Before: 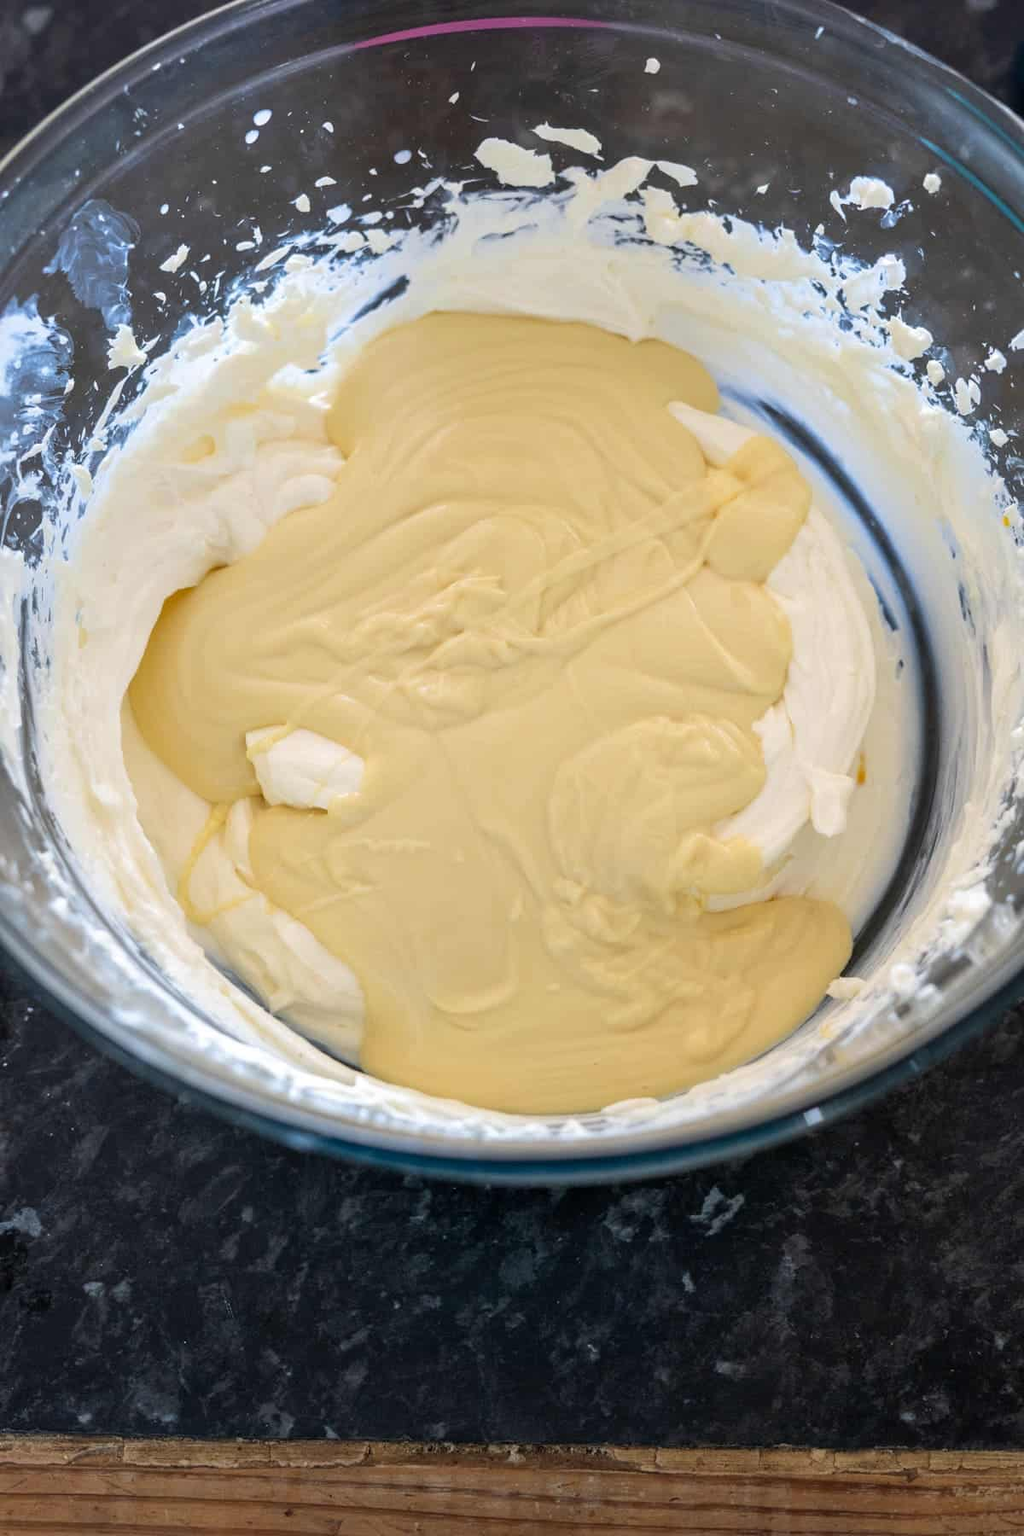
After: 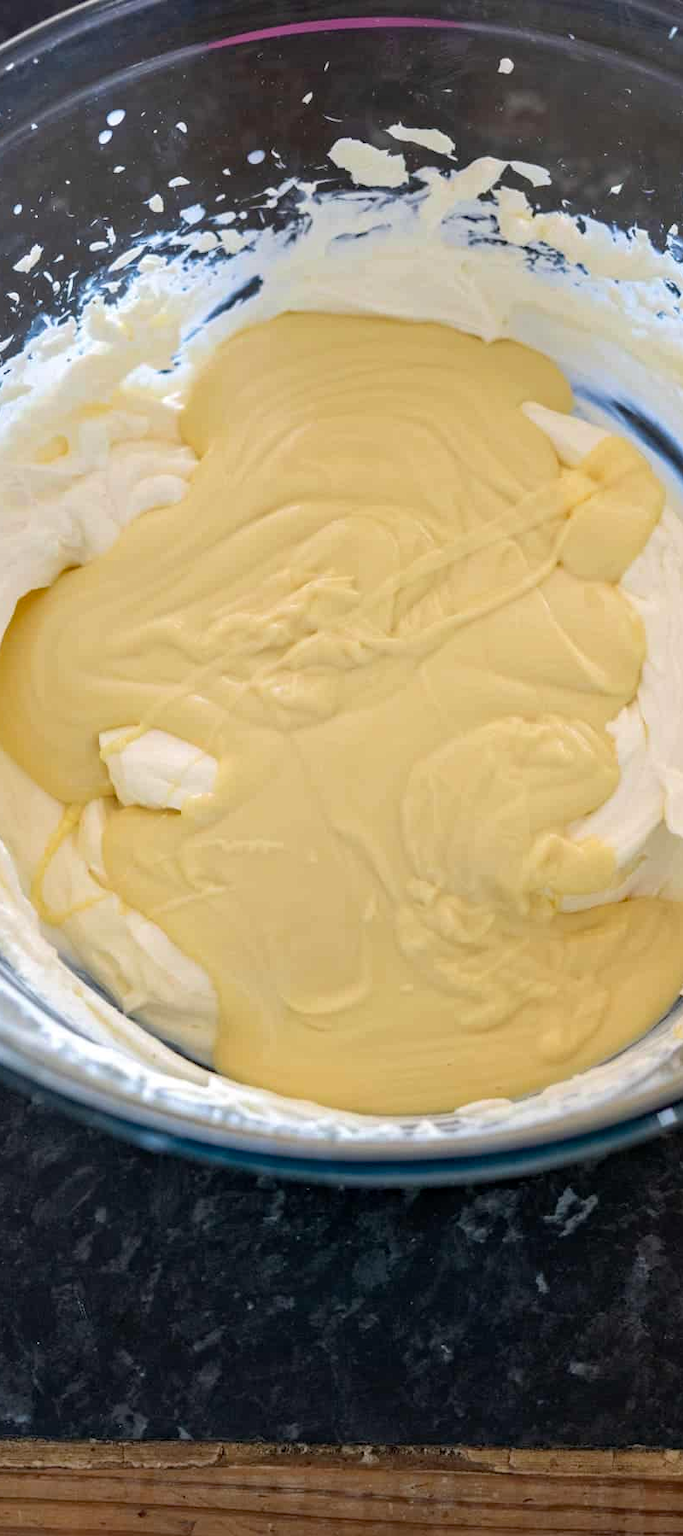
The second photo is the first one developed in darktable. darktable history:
haze removal: adaptive false
crop and rotate: left 14.373%, right 18.934%
